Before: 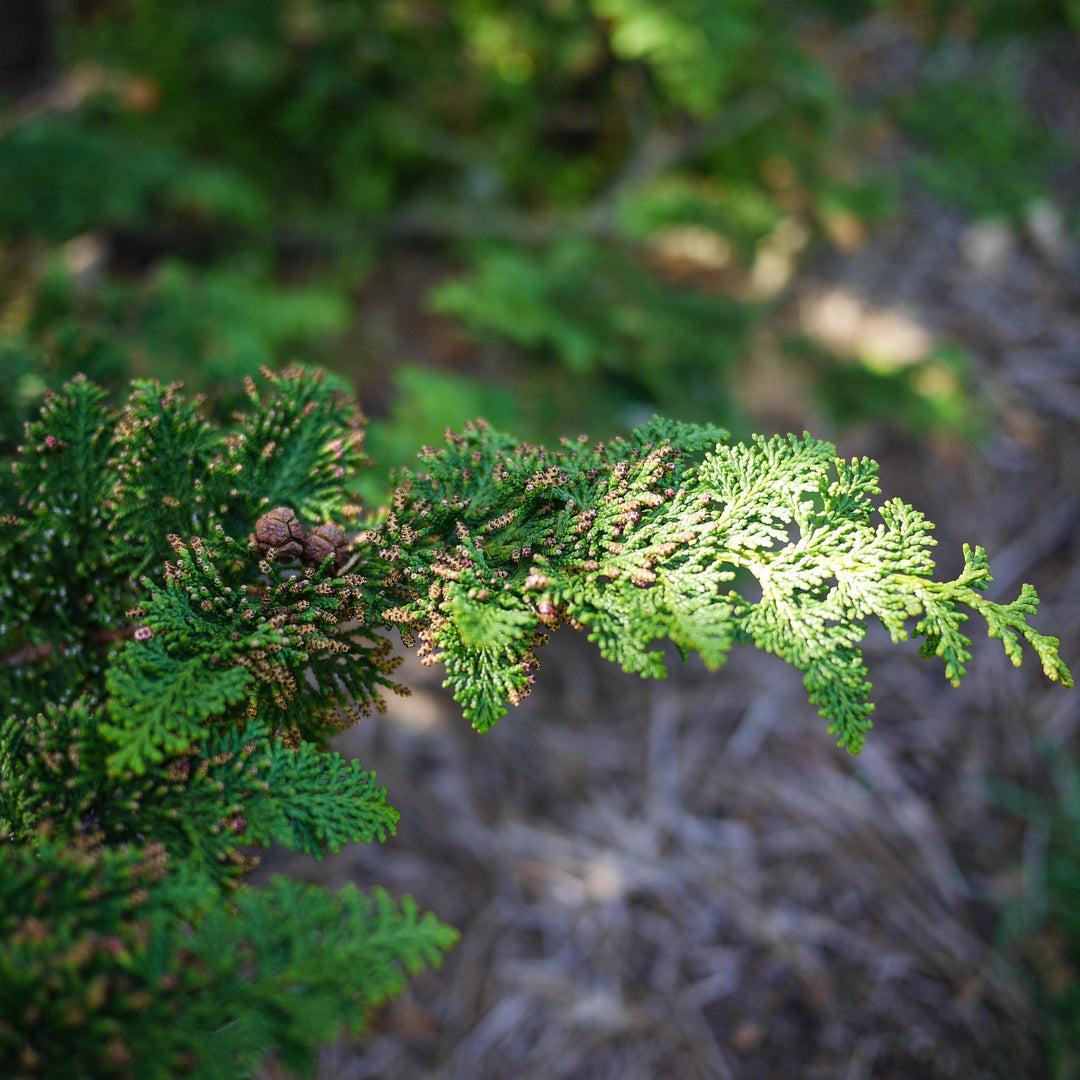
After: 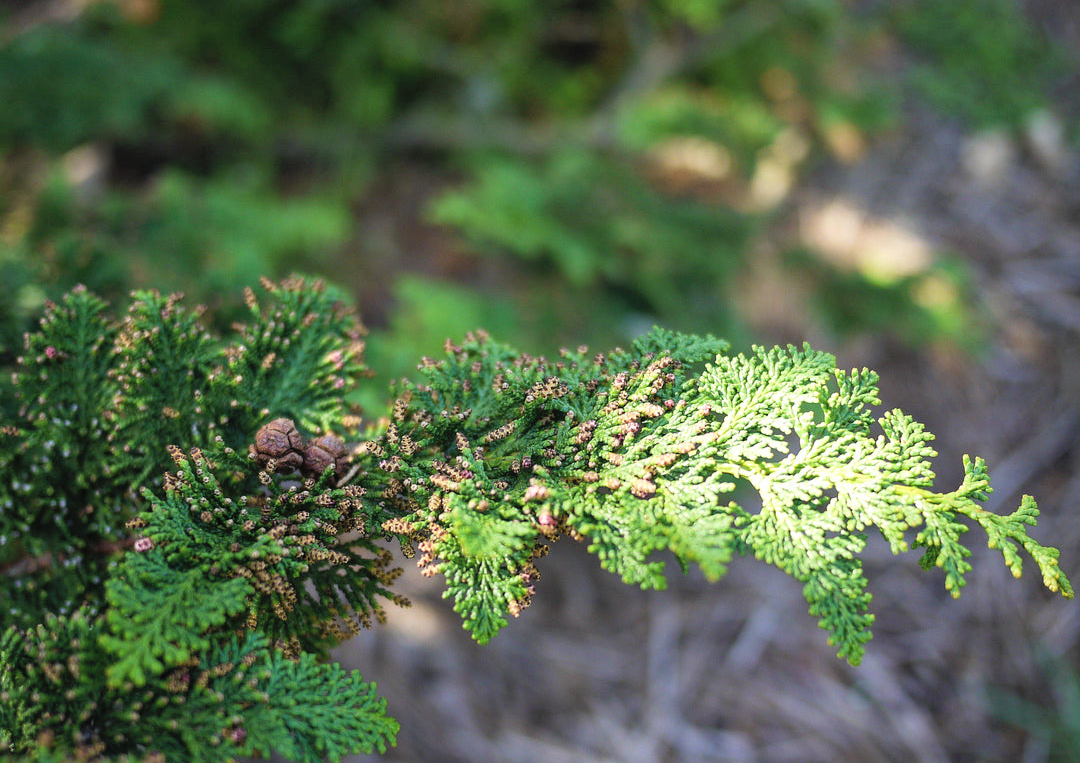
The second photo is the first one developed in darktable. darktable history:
contrast brightness saturation: brightness 0.13
rgb curve: curves: ch0 [(0, 0) (0.078, 0.051) (0.929, 0.956) (1, 1)], compensate middle gray true
crop and rotate: top 8.293%, bottom 20.996%
